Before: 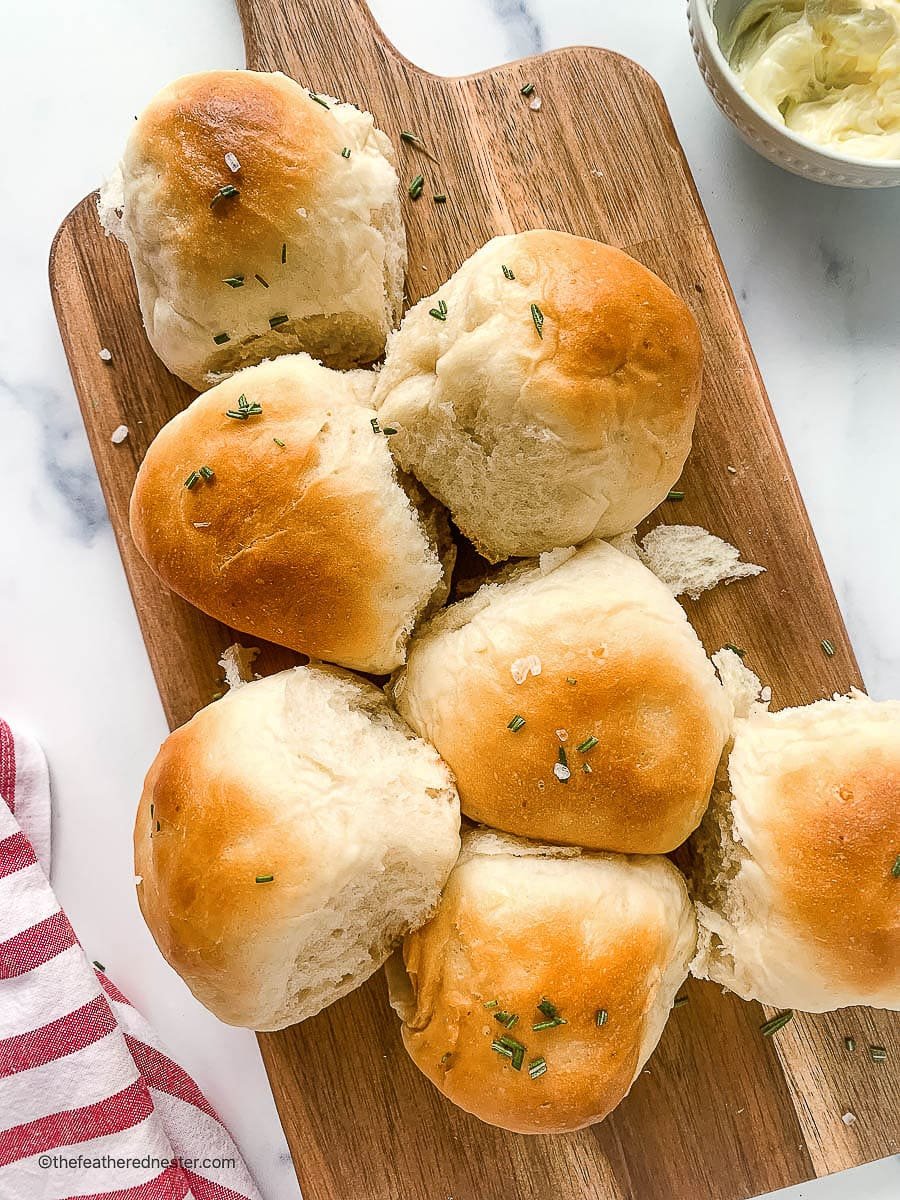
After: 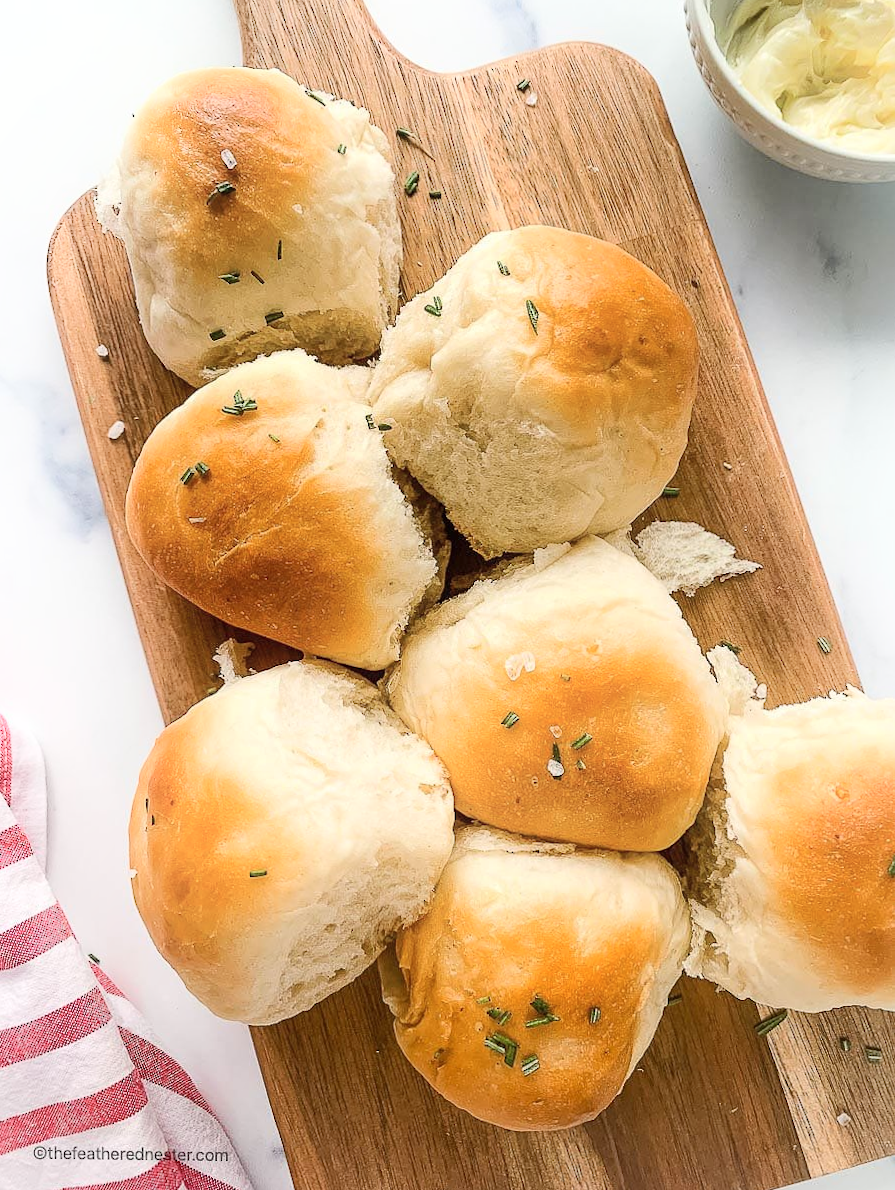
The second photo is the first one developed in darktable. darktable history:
shadows and highlights: highlights 70.7, soften with gaussian
rotate and perspective: rotation 0.192°, lens shift (horizontal) -0.015, crop left 0.005, crop right 0.996, crop top 0.006, crop bottom 0.99
